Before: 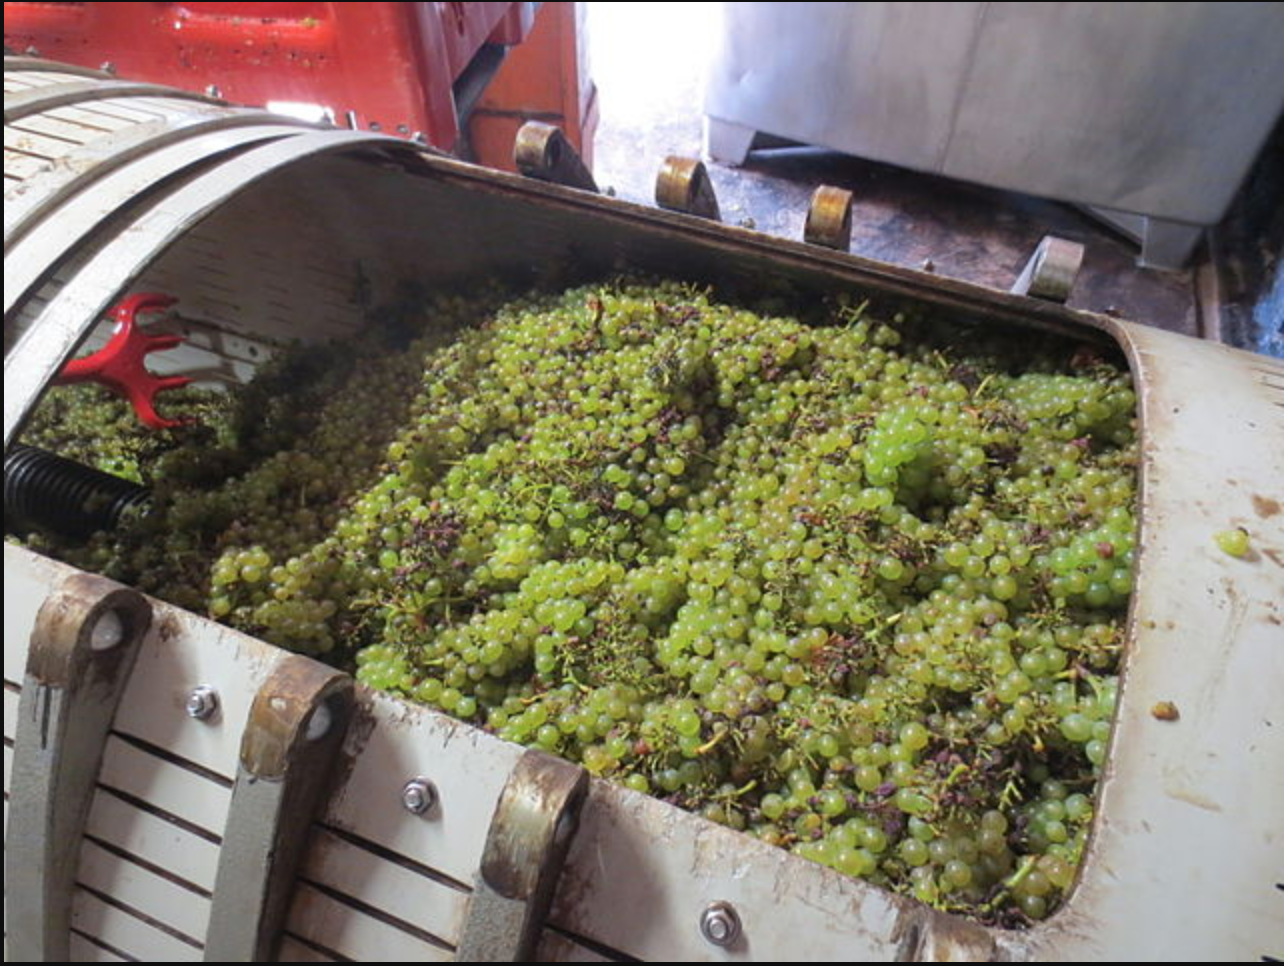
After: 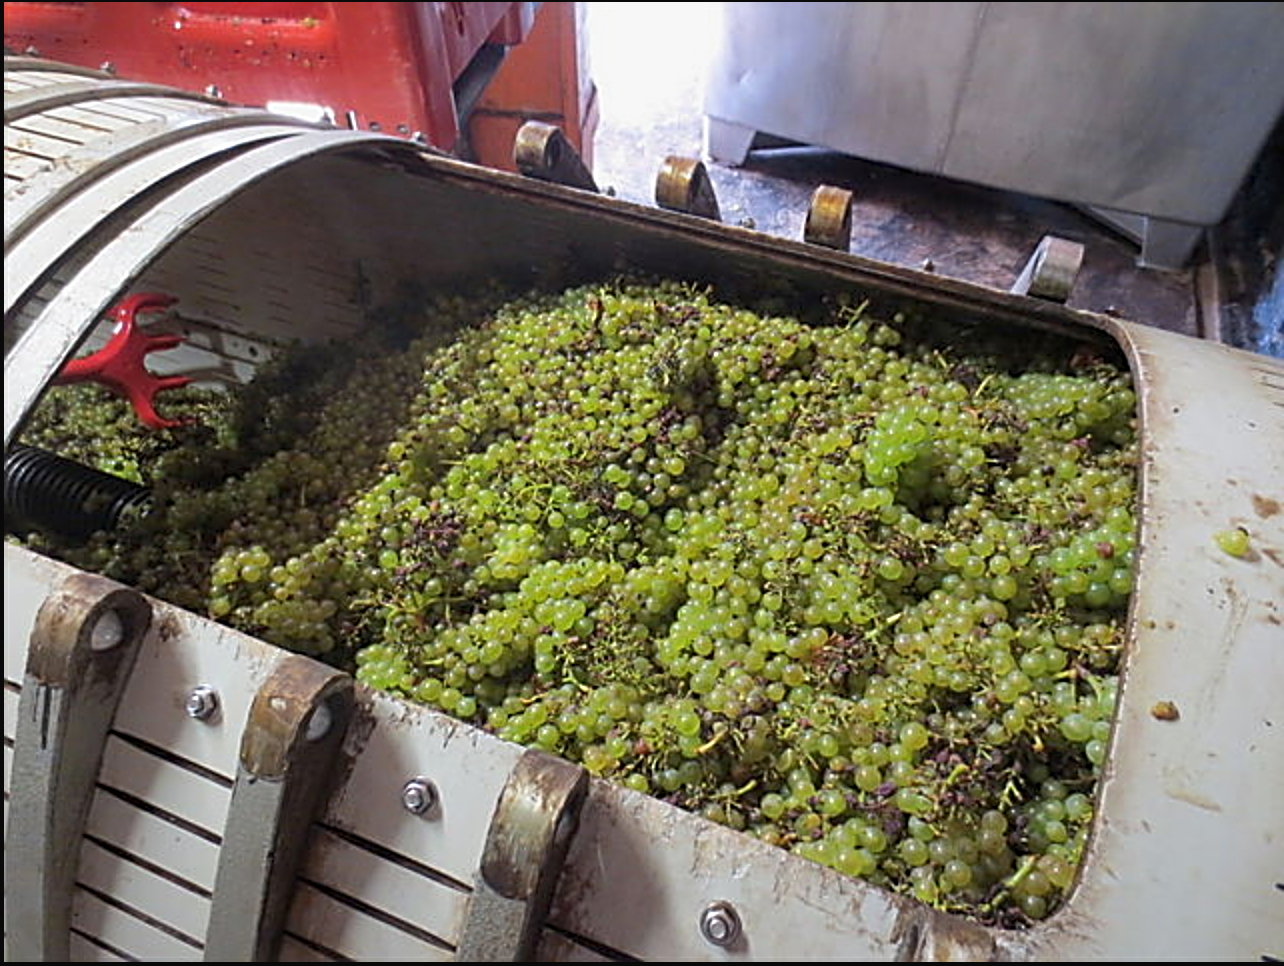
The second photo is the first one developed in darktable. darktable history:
sharpen: radius 2.975, amount 0.769
exposure: black level correction 0.002, exposure -0.103 EV, compensate highlight preservation false
